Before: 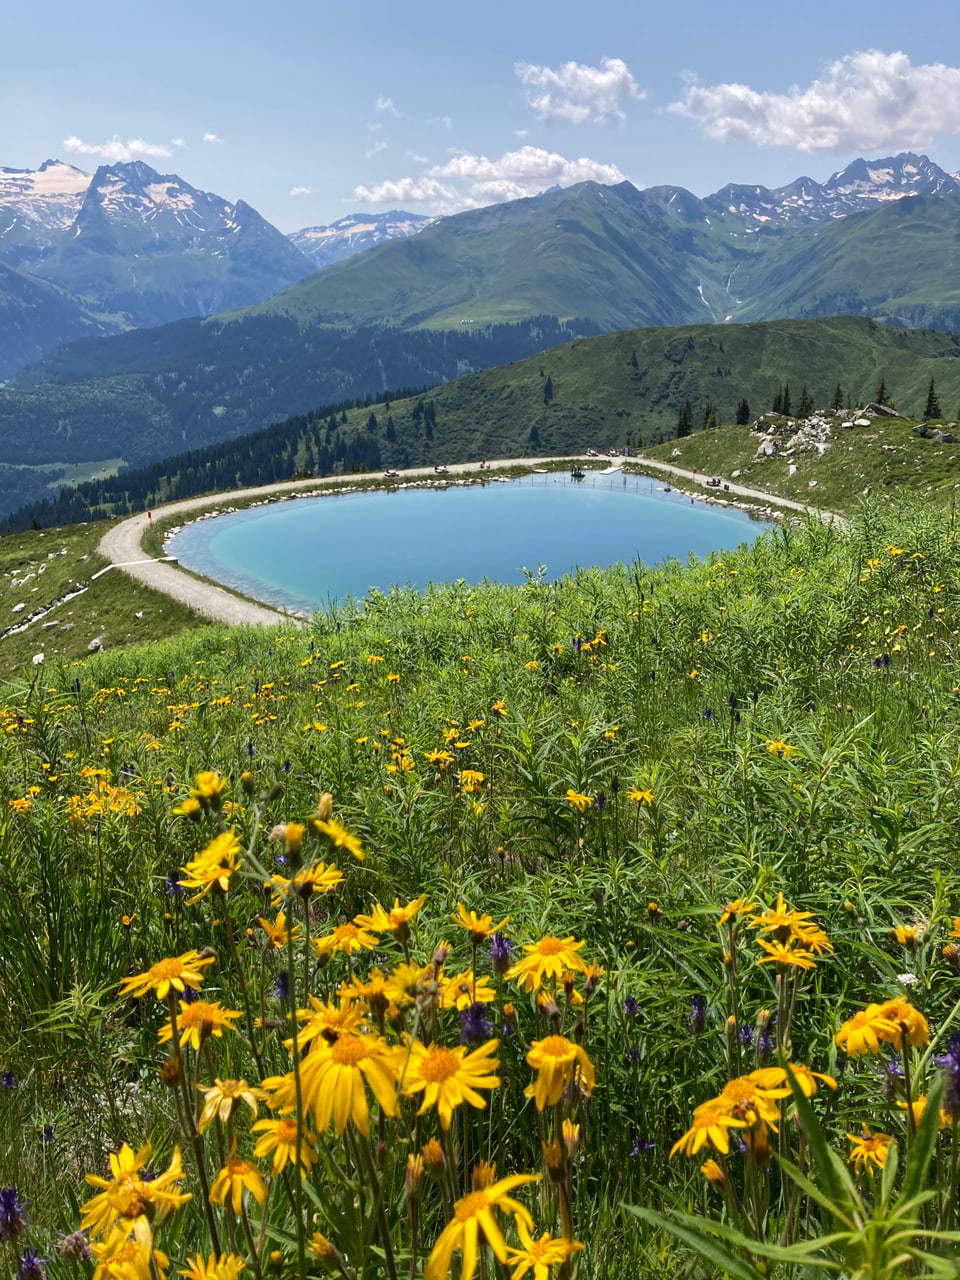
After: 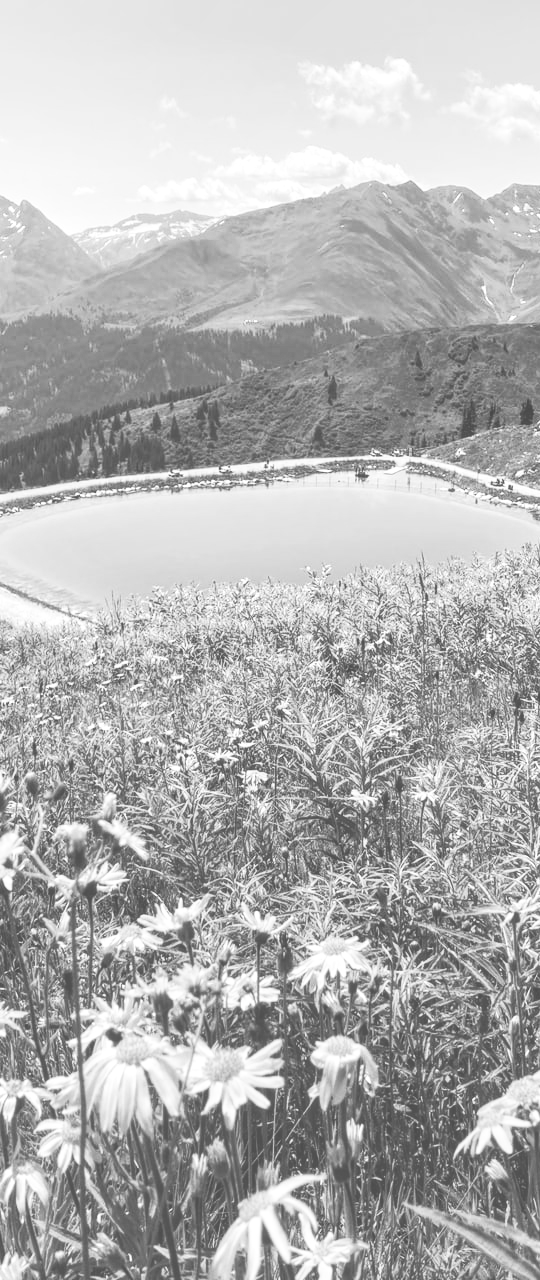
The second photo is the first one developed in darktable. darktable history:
contrast brightness saturation: contrast 0.53, brightness 0.47, saturation -1
crop and rotate: left 22.516%, right 21.234%
local contrast: highlights 99%, shadows 86%, detail 160%, midtone range 0.2
color balance rgb: shadows lift › chroma 1%, shadows lift › hue 113°, highlights gain › chroma 0.2%, highlights gain › hue 333°, perceptual saturation grading › global saturation 20%, perceptual saturation grading › highlights -50%, perceptual saturation grading › shadows 25%, contrast -30%
exposure: black level correction -0.041, exposure 0.064 EV, compensate highlight preservation false
